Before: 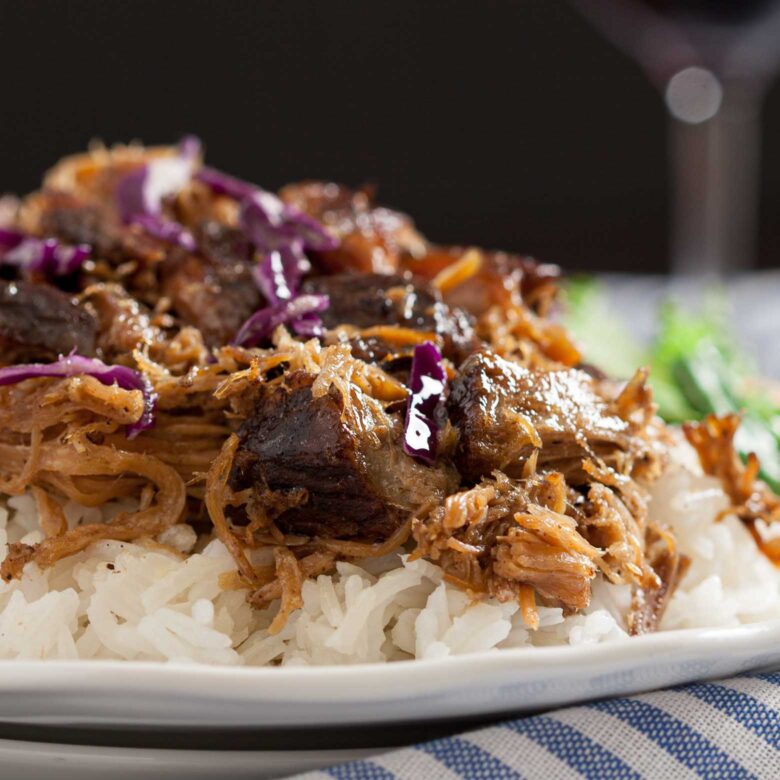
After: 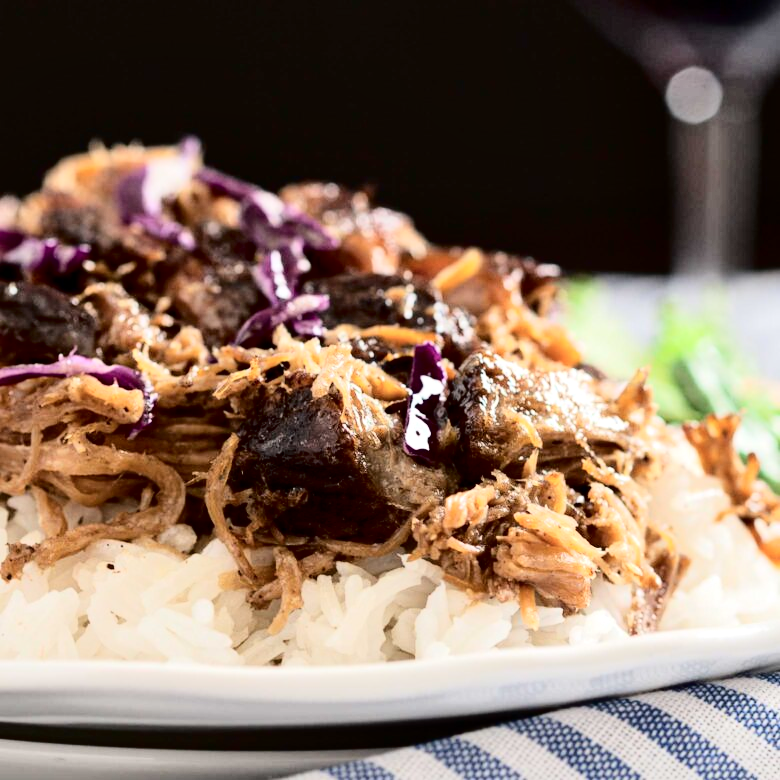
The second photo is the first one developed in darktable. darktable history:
local contrast: mode bilateral grid, contrast 20, coarseness 50, detail 130%, midtone range 0.2
tone curve: curves: ch0 [(0, 0) (0.003, 0.001) (0.011, 0.004) (0.025, 0.008) (0.044, 0.015) (0.069, 0.022) (0.1, 0.031) (0.136, 0.052) (0.177, 0.101) (0.224, 0.181) (0.277, 0.289) (0.335, 0.418) (0.399, 0.541) (0.468, 0.65) (0.543, 0.739) (0.623, 0.817) (0.709, 0.882) (0.801, 0.919) (0.898, 0.958) (1, 1)], color space Lab, independent channels, preserve colors none
